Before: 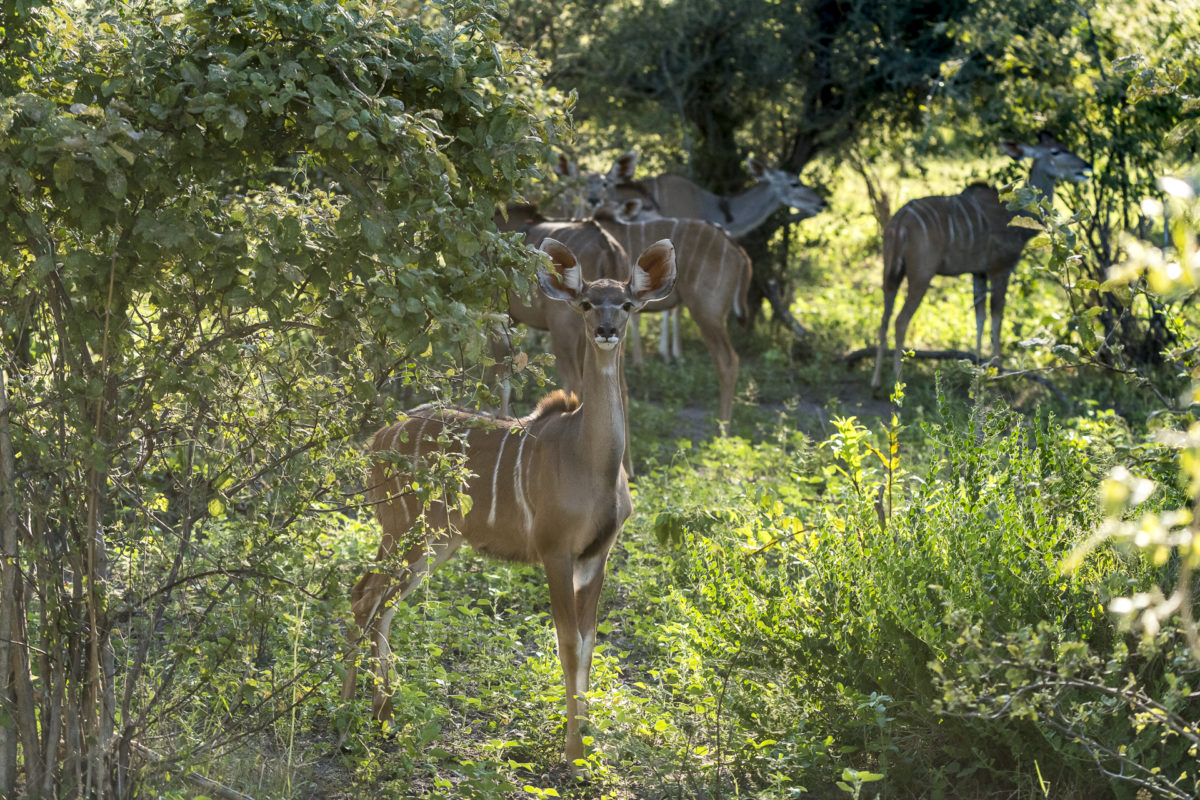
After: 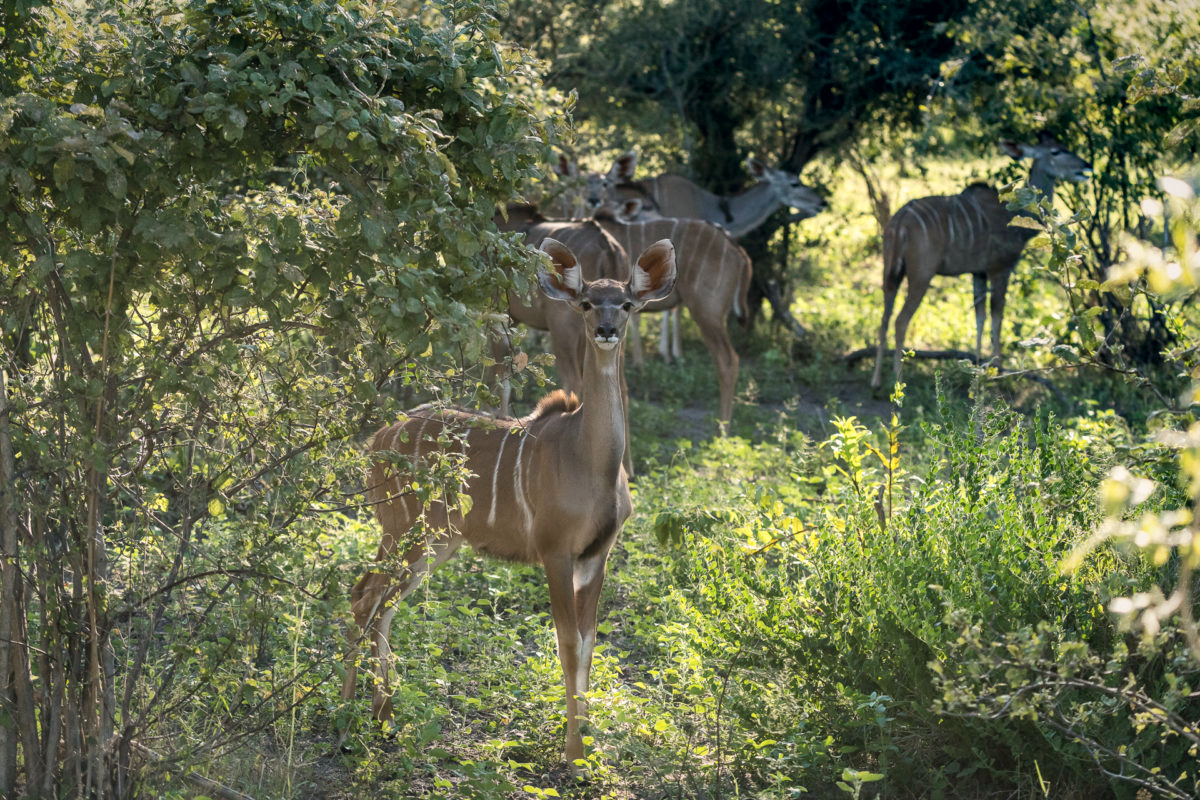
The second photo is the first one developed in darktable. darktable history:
vignetting: fall-off start 80.87%, fall-off radius 61.59%, brightness -0.384, saturation 0.007, center (0, 0.007), automatic ratio true, width/height ratio 1.418
color correction: highlights a* 2.75, highlights b* 5, shadows a* -2.04, shadows b* -4.84, saturation 0.8
